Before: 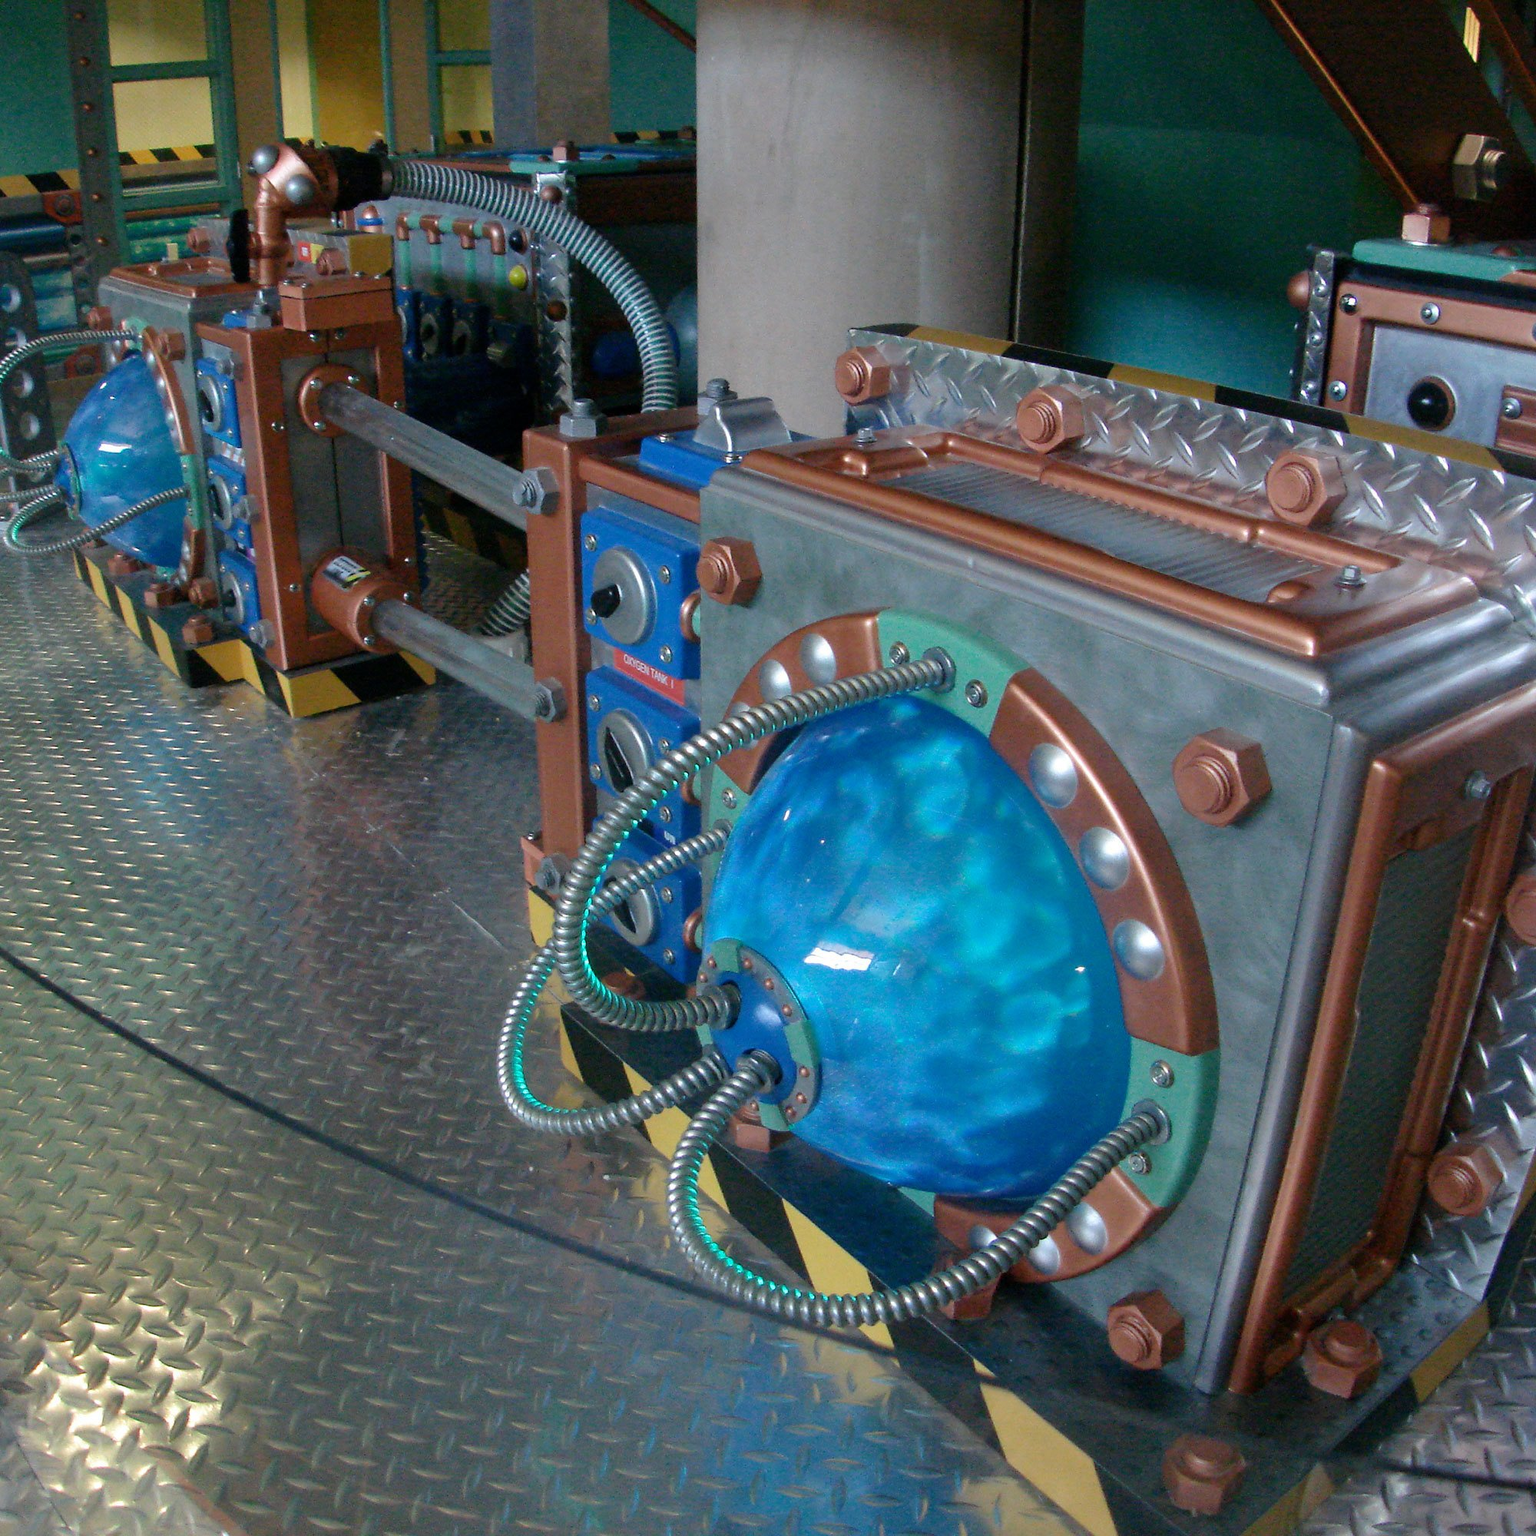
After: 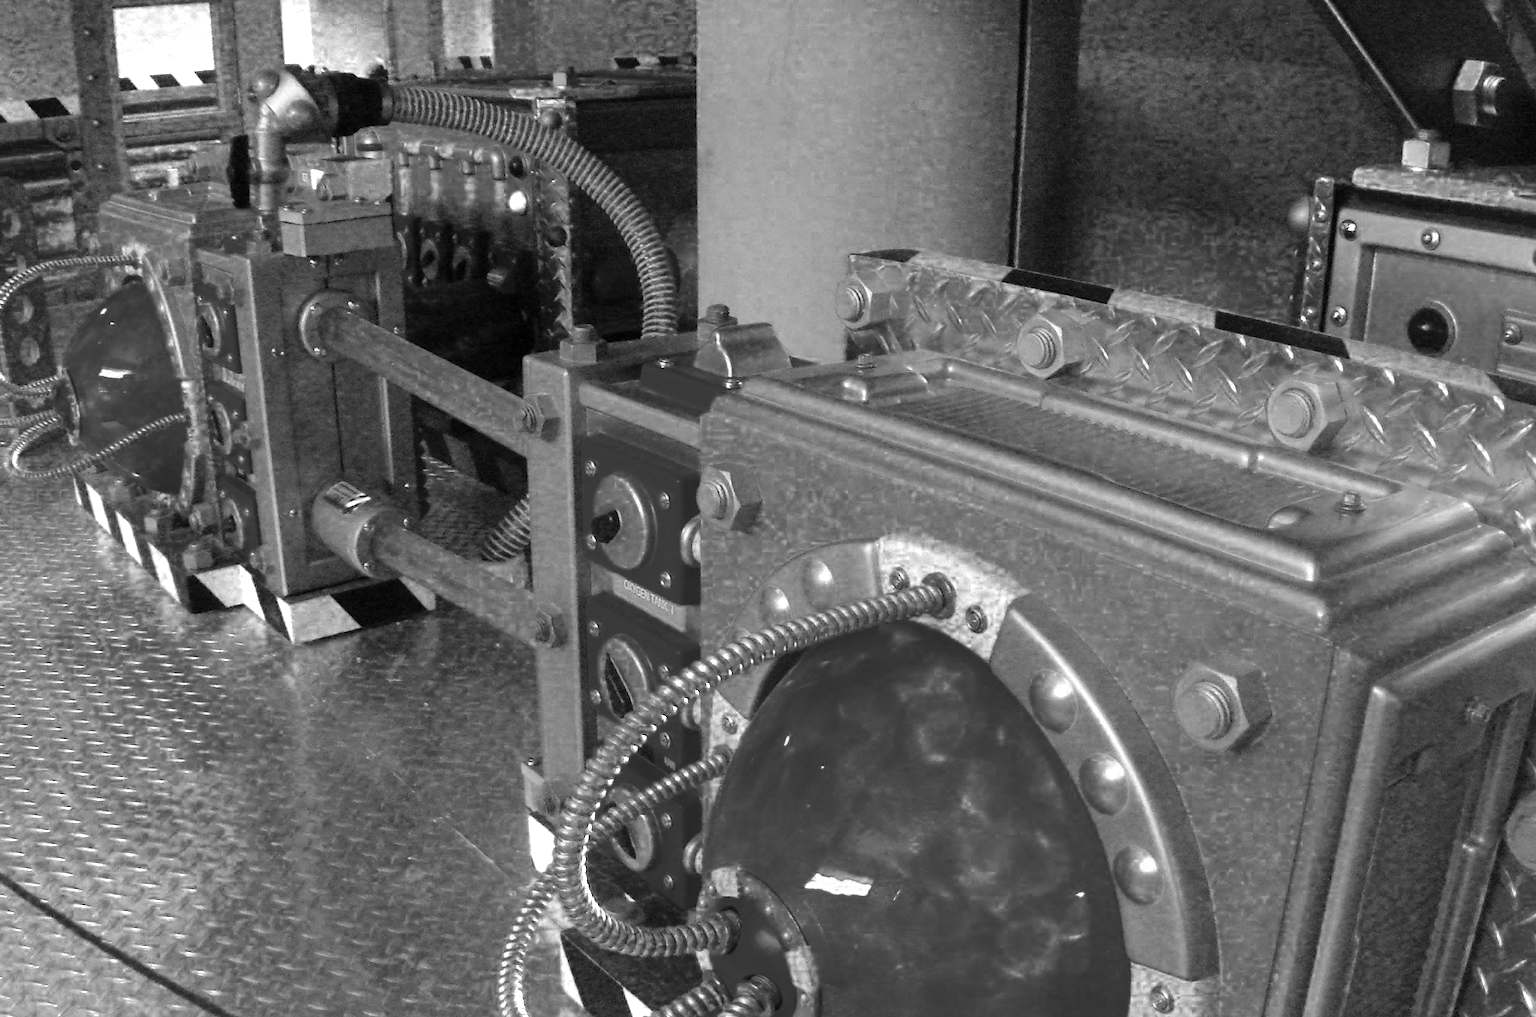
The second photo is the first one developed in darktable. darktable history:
crop and rotate: top 4.882%, bottom 28.865%
contrast brightness saturation: brightness 0.124
color zones: curves: ch0 [(0, 0.554) (0.146, 0.662) (0.293, 0.86) (0.503, 0.774) (0.637, 0.106) (0.74, 0.072) (0.866, 0.488) (0.998, 0.569)]; ch1 [(0, 0) (0.143, 0) (0.286, 0) (0.429, 0) (0.571, 0) (0.714, 0) (0.857, 0)]
